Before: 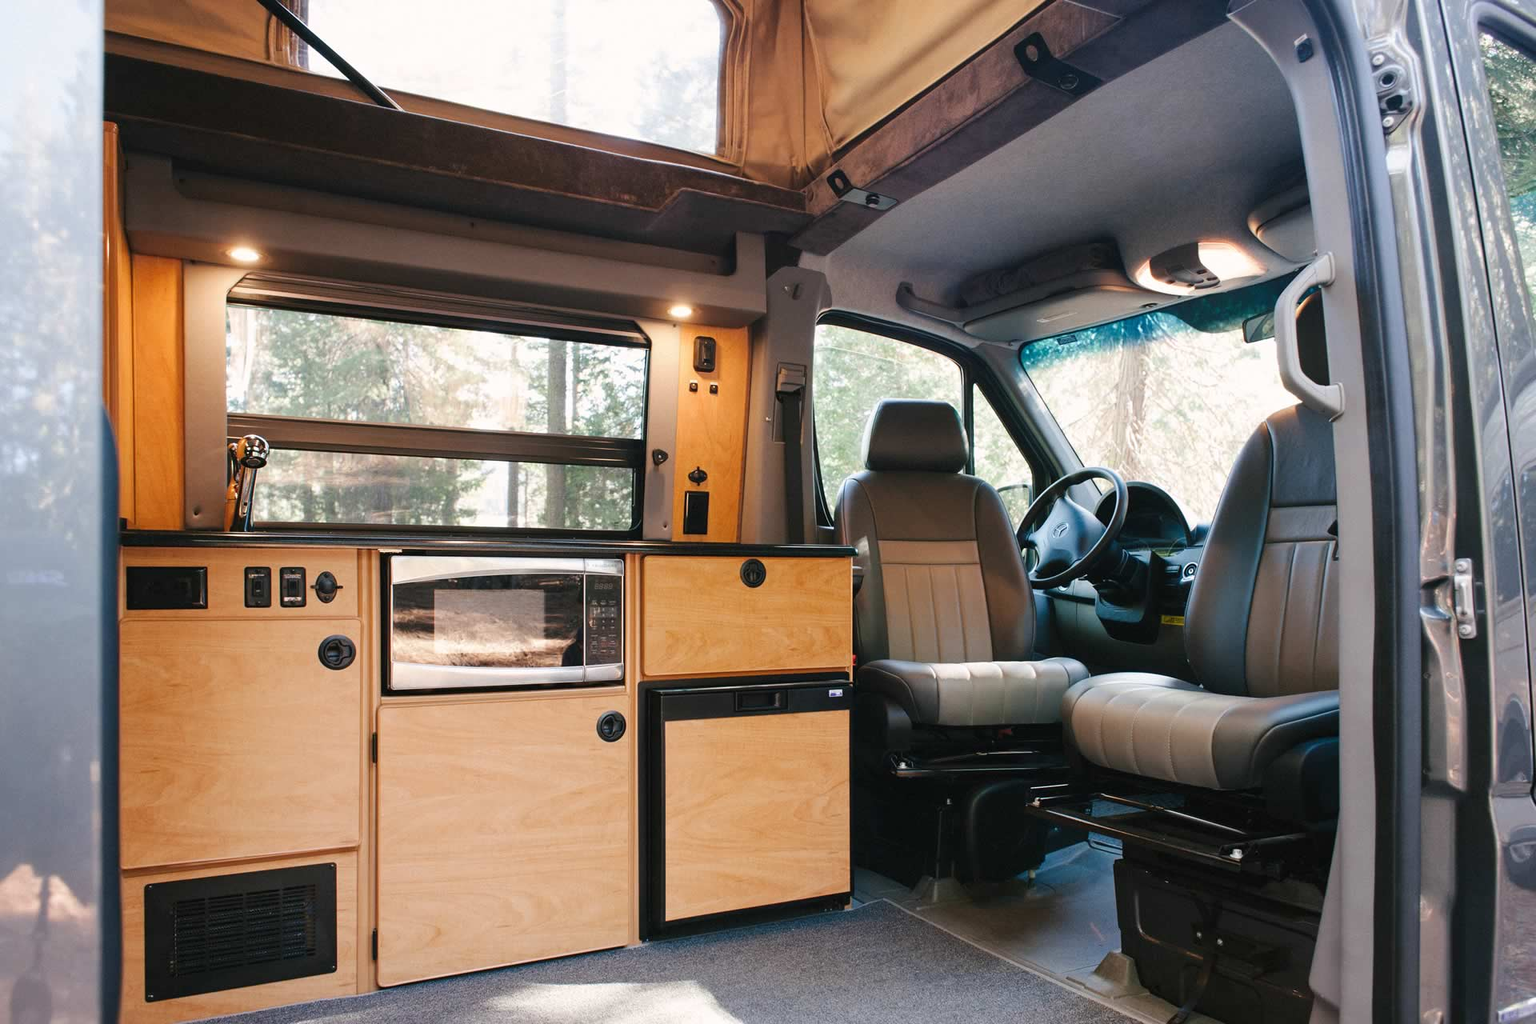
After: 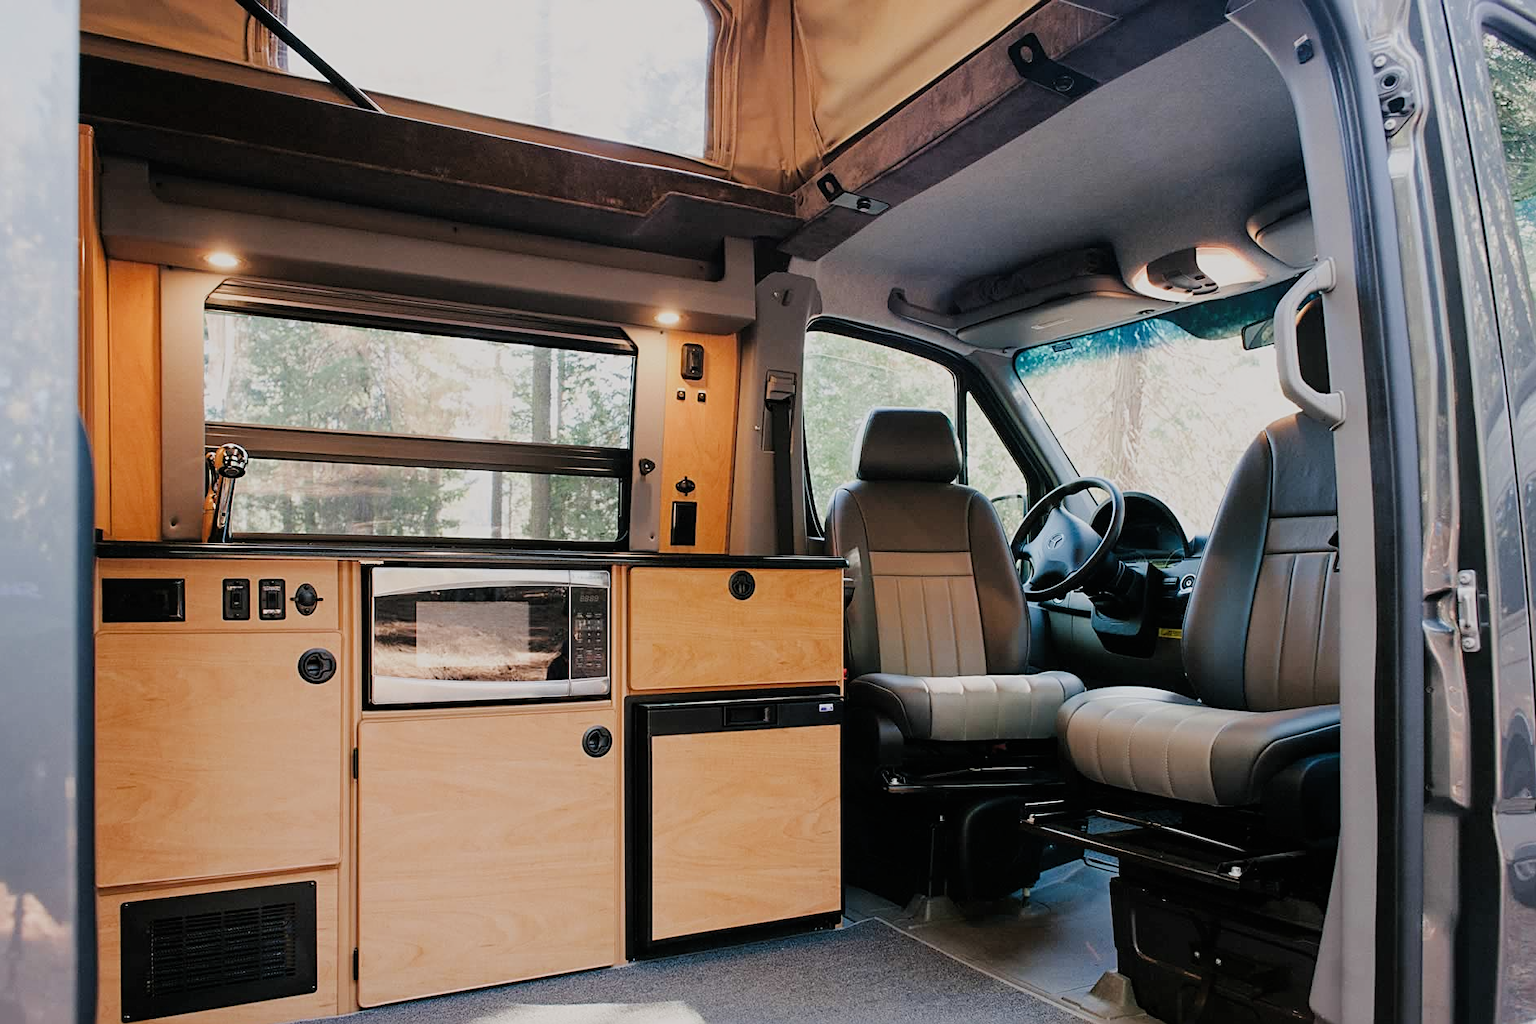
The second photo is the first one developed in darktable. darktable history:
filmic rgb: black relative exposure -7.65 EV, white relative exposure 4.56 EV, hardness 3.61
sharpen: on, module defaults
crop: left 1.743%, right 0.268%, bottom 2.011%
